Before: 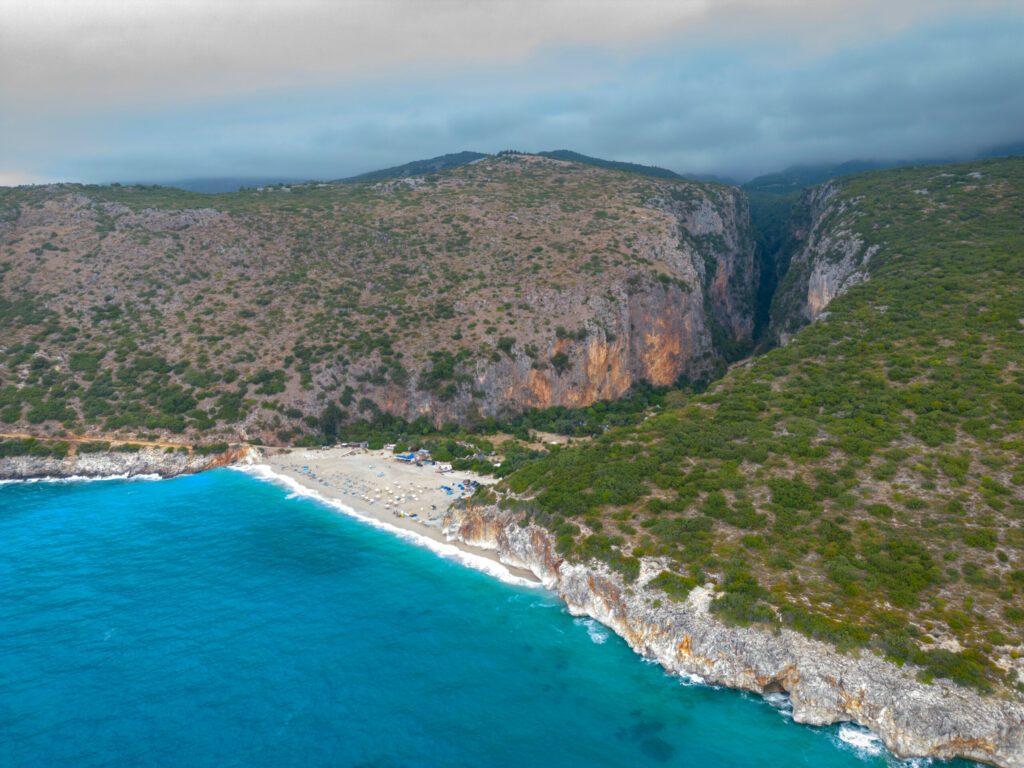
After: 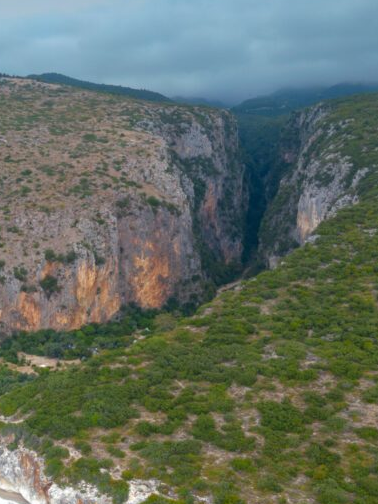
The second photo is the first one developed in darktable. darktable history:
bloom: on, module defaults
crop and rotate: left 49.936%, top 10.094%, right 13.136%, bottom 24.256%
